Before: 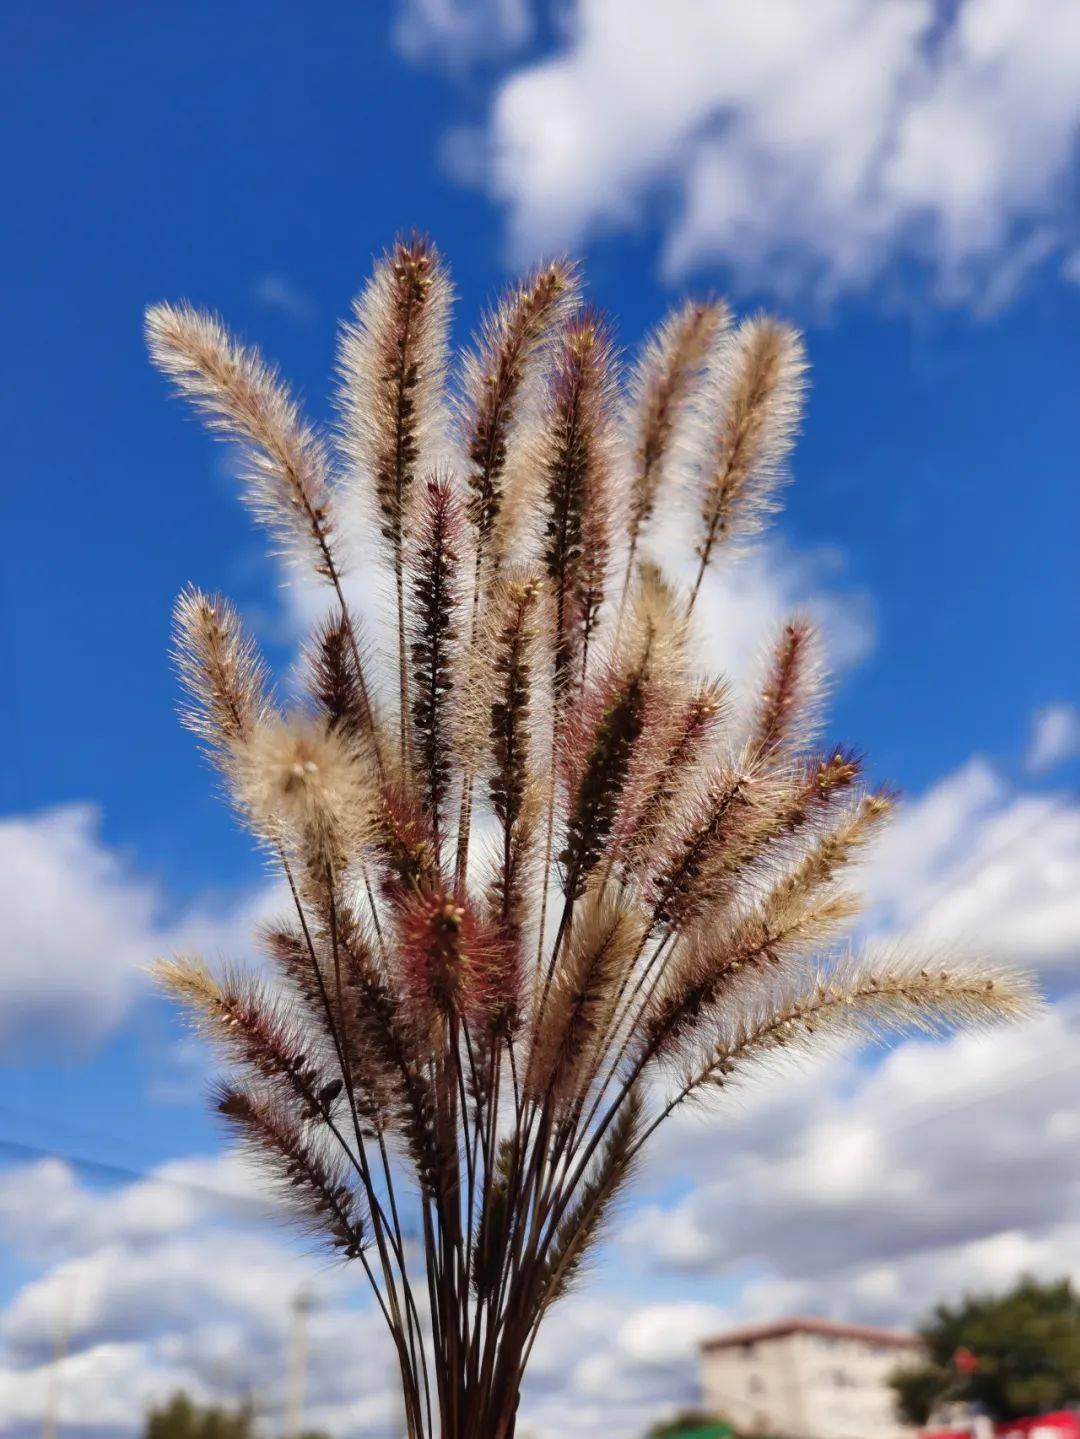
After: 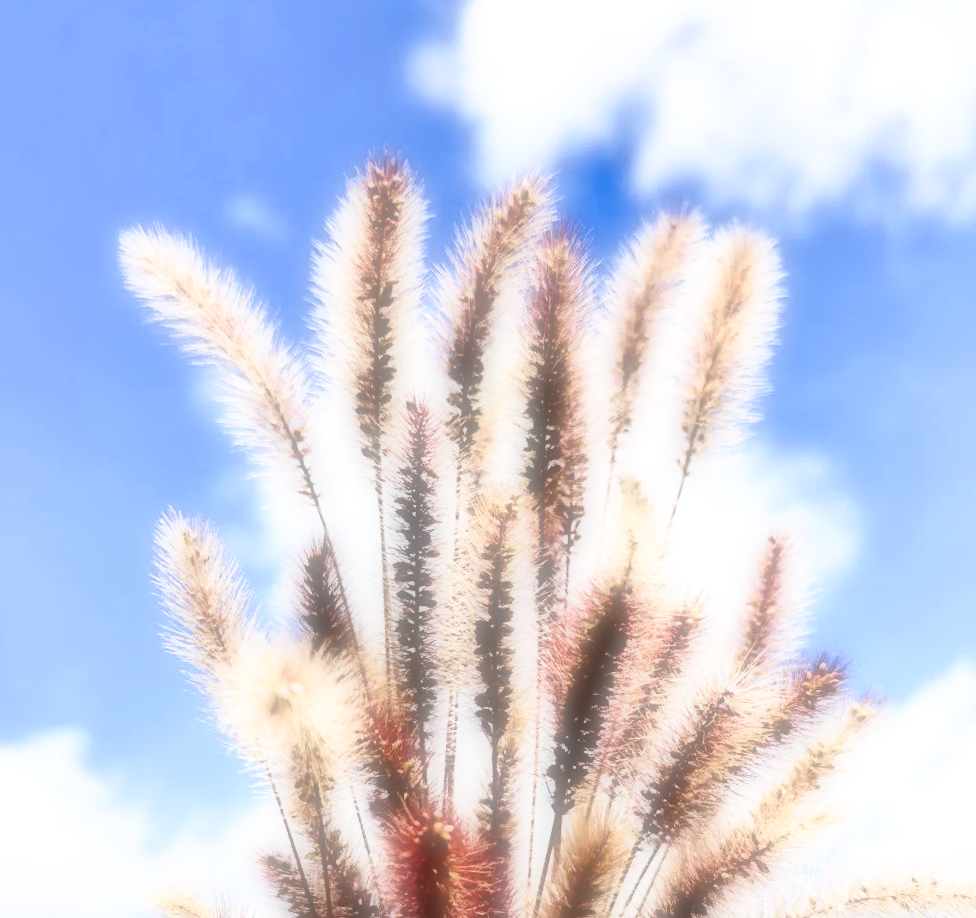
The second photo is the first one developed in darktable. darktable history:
exposure: black level correction 0, exposure 0.7 EV, compensate exposure bias true, compensate highlight preservation false
contrast brightness saturation: contrast 0.28
white balance: red 0.983, blue 1.036
soften: on, module defaults
base curve: curves: ch0 [(0, 0) (0.028, 0.03) (0.121, 0.232) (0.46, 0.748) (0.859, 0.968) (1, 1)], preserve colors none
rotate and perspective: rotation -1.42°, crop left 0.016, crop right 0.984, crop top 0.035, crop bottom 0.965
crop: left 1.509%, top 3.452%, right 7.696%, bottom 28.452%
shadows and highlights: shadows 32, highlights -32, soften with gaussian
